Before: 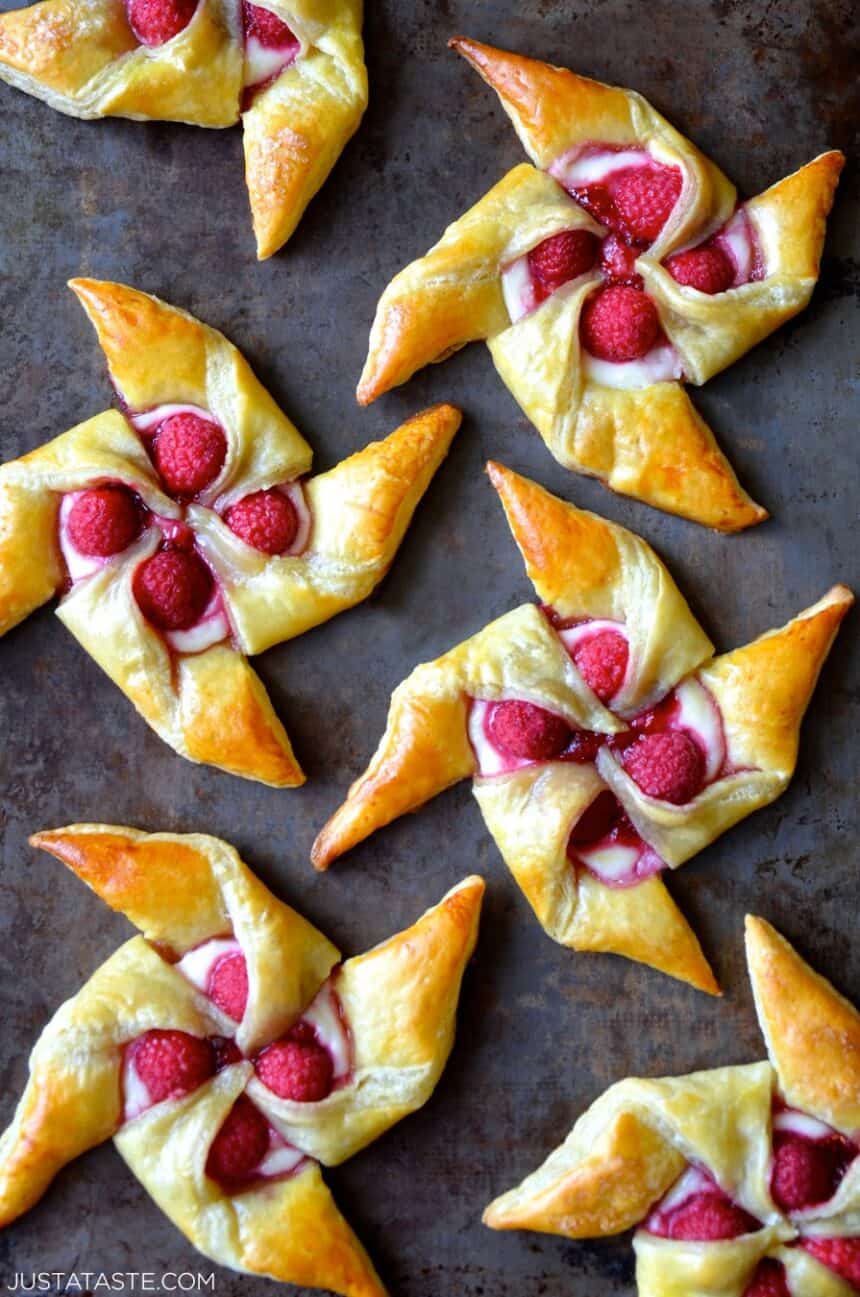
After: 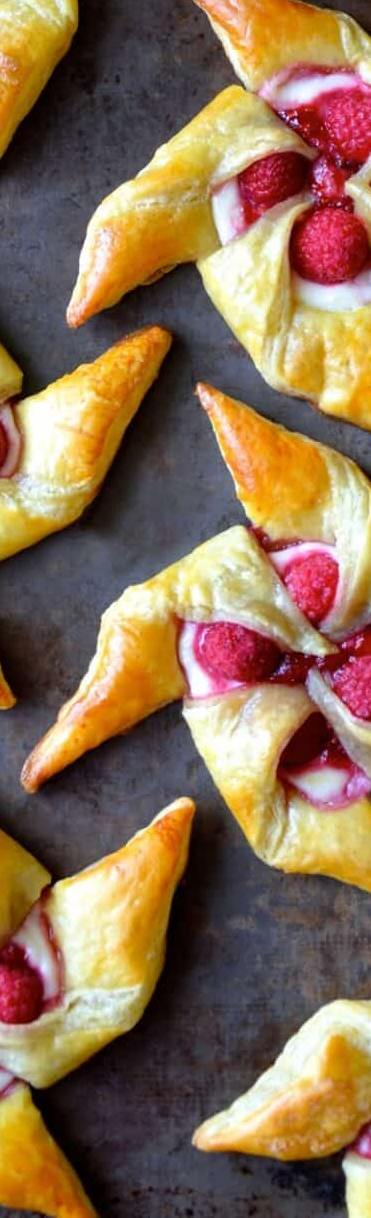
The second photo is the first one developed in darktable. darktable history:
crop: left 33.832%, top 6.084%, right 22.917%
